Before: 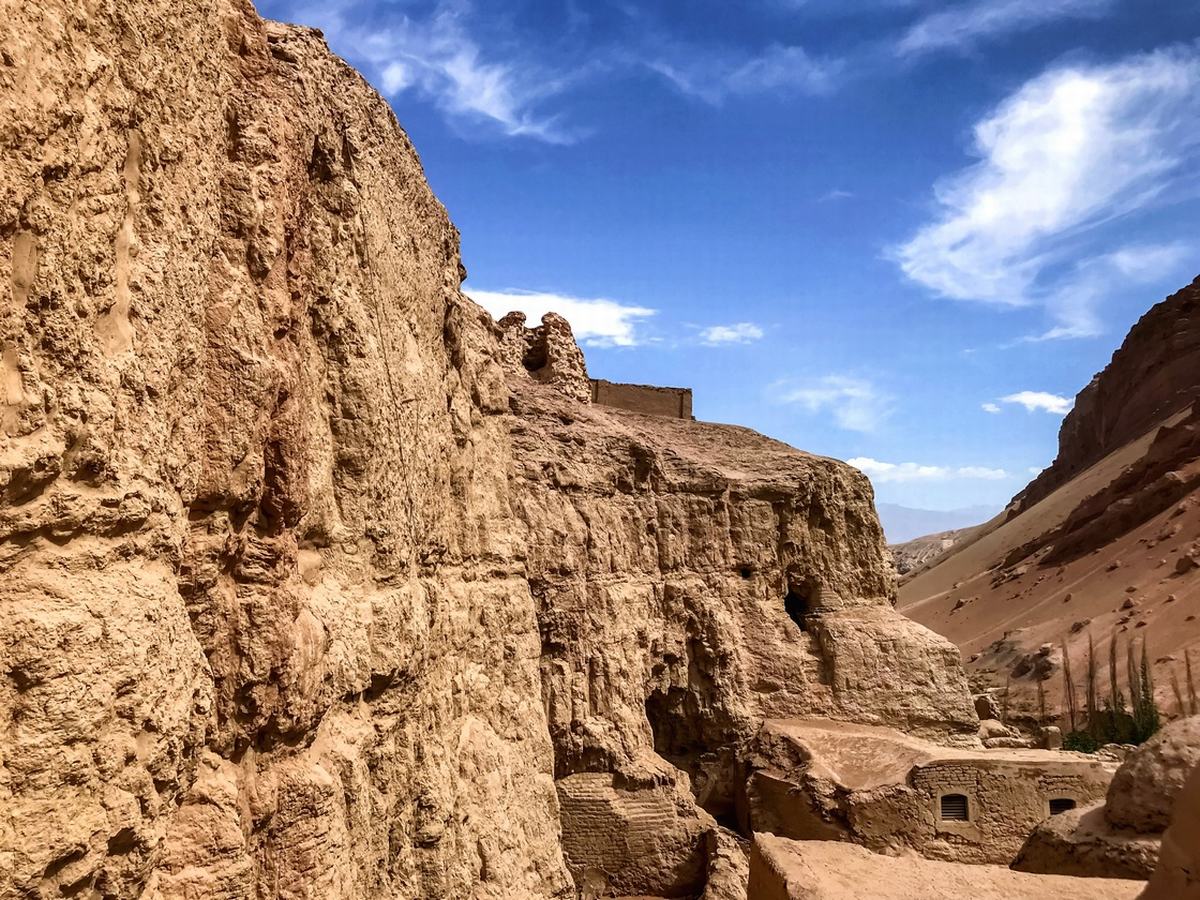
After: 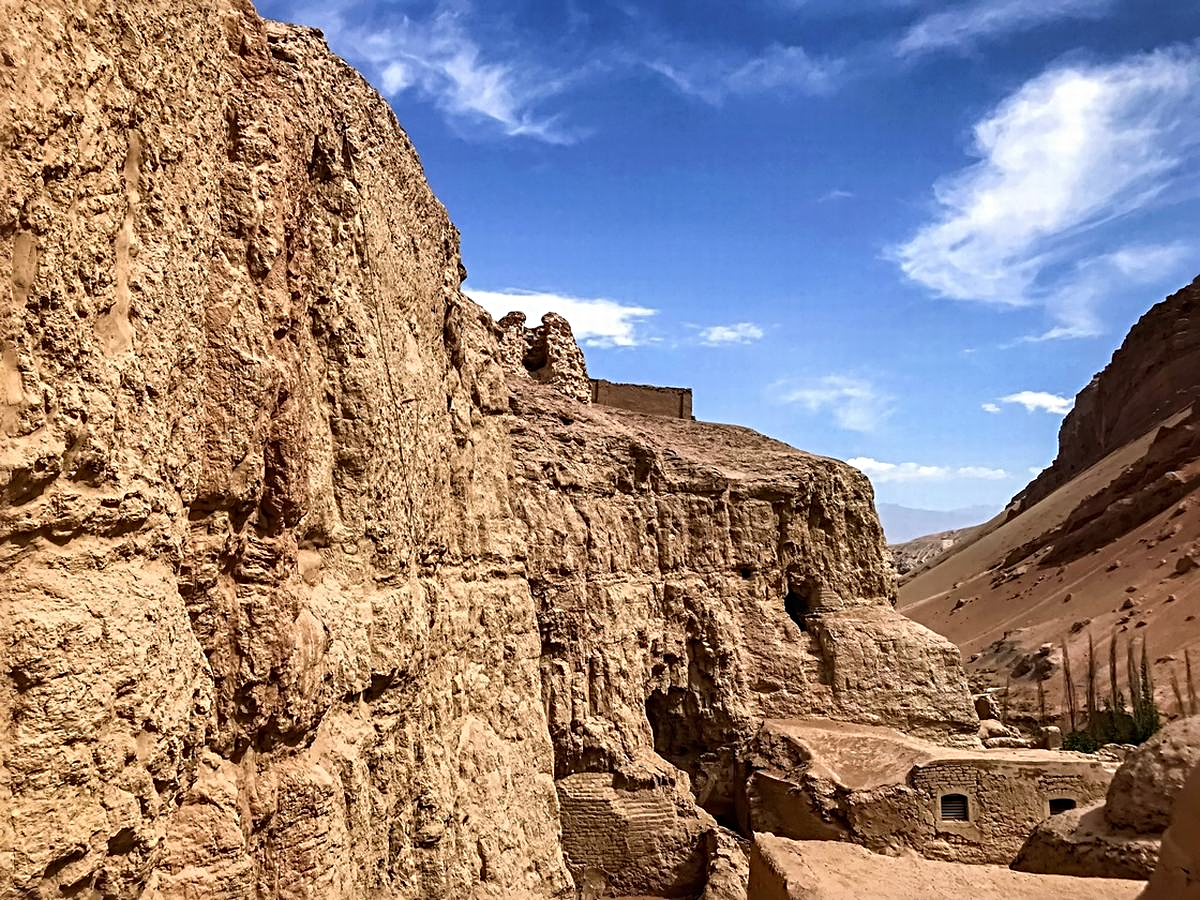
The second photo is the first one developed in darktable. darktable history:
sharpen: radius 3.958
